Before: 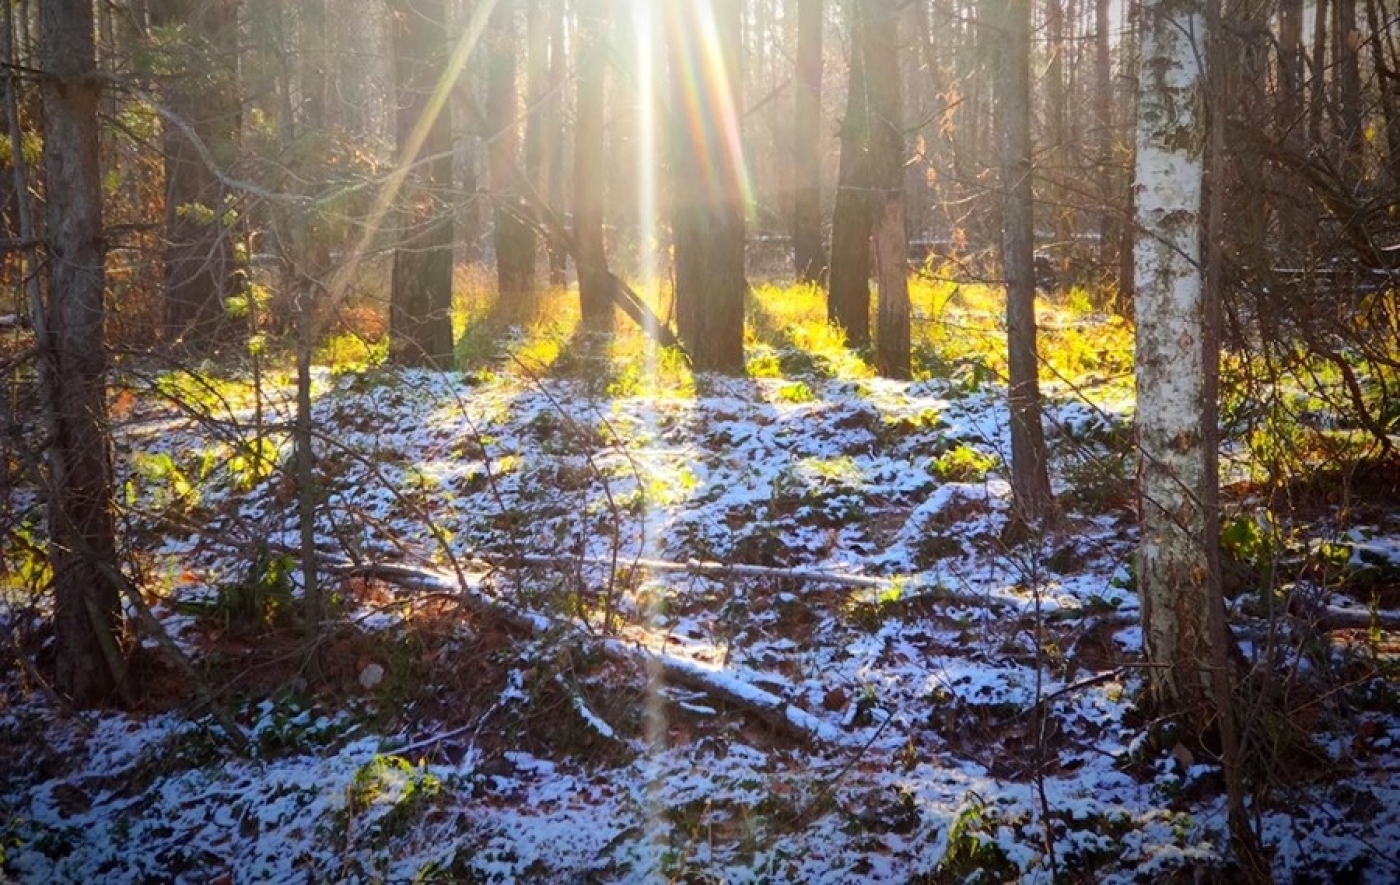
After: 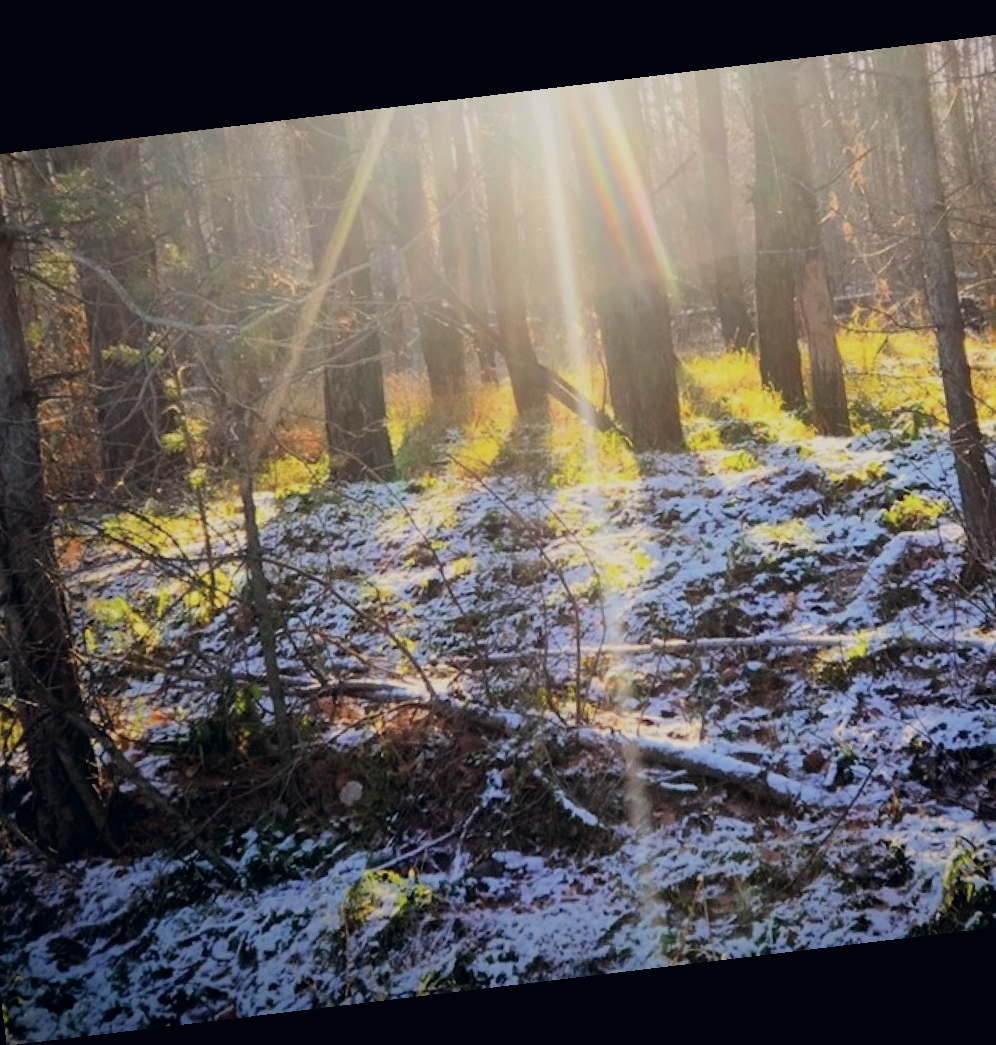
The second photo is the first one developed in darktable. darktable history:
crop and rotate: left 6.617%, right 26.717%
color correction: highlights a* 2.75, highlights b* 5, shadows a* -2.04, shadows b* -4.84, saturation 0.8
filmic rgb: black relative exposure -7.65 EV, white relative exposure 4.56 EV, hardness 3.61, color science v6 (2022)
rotate and perspective: rotation -6.83°, automatic cropping off
